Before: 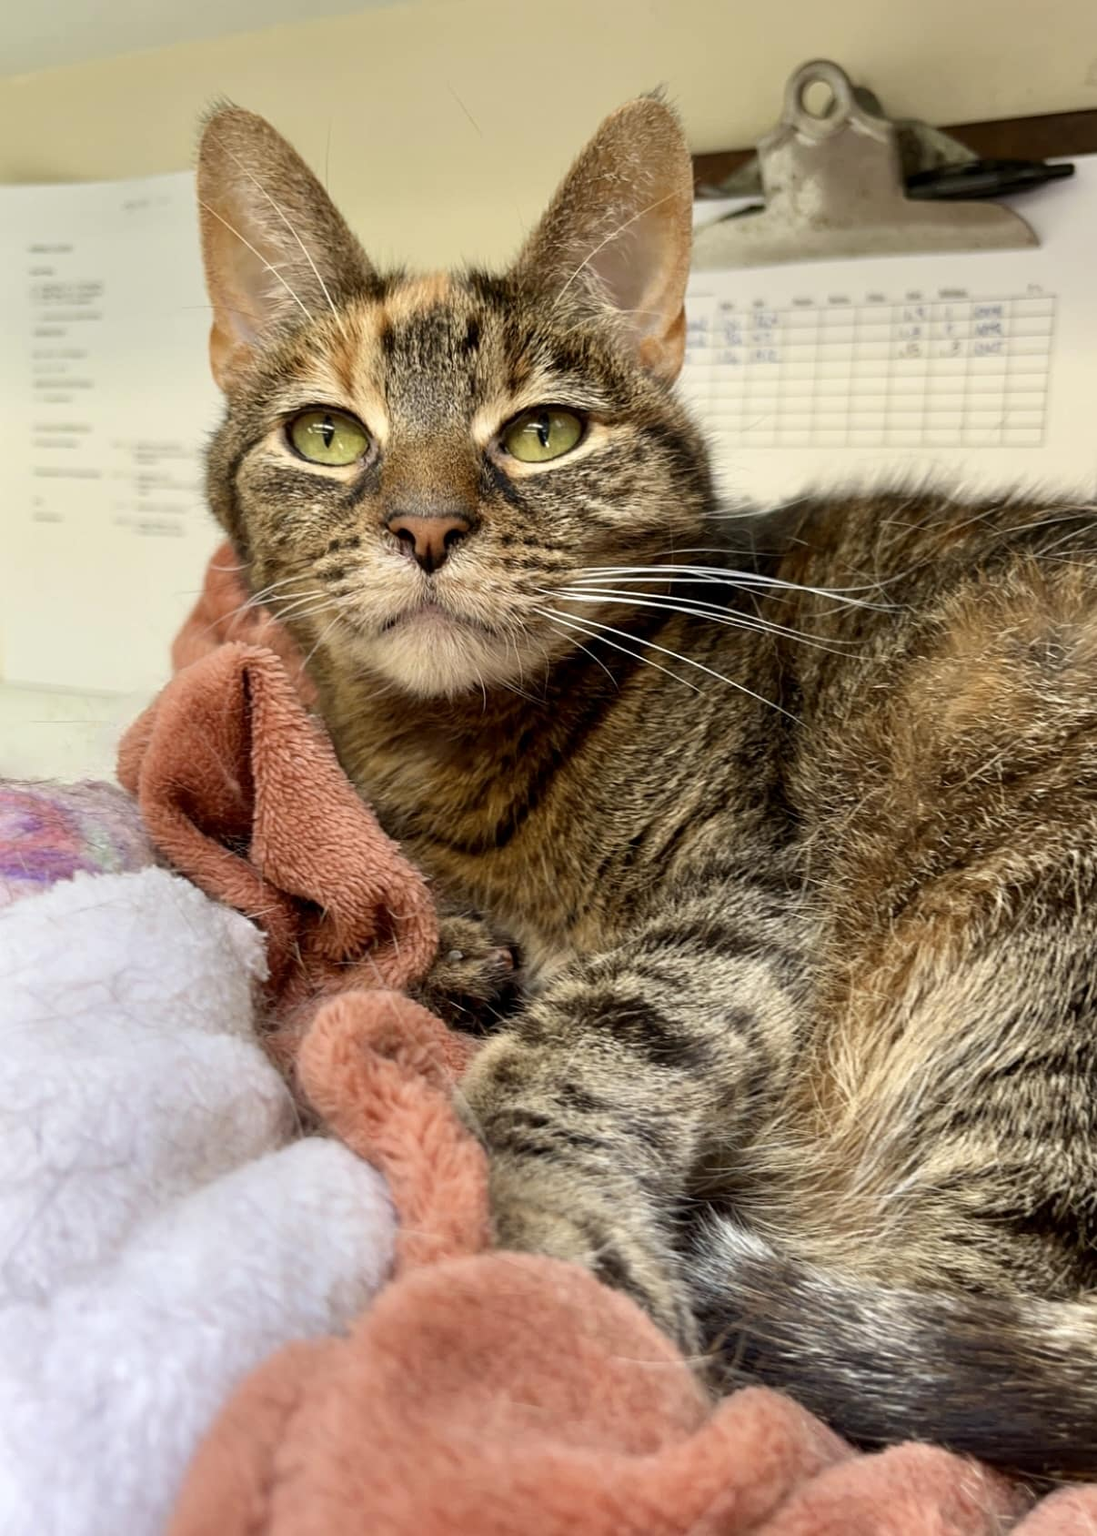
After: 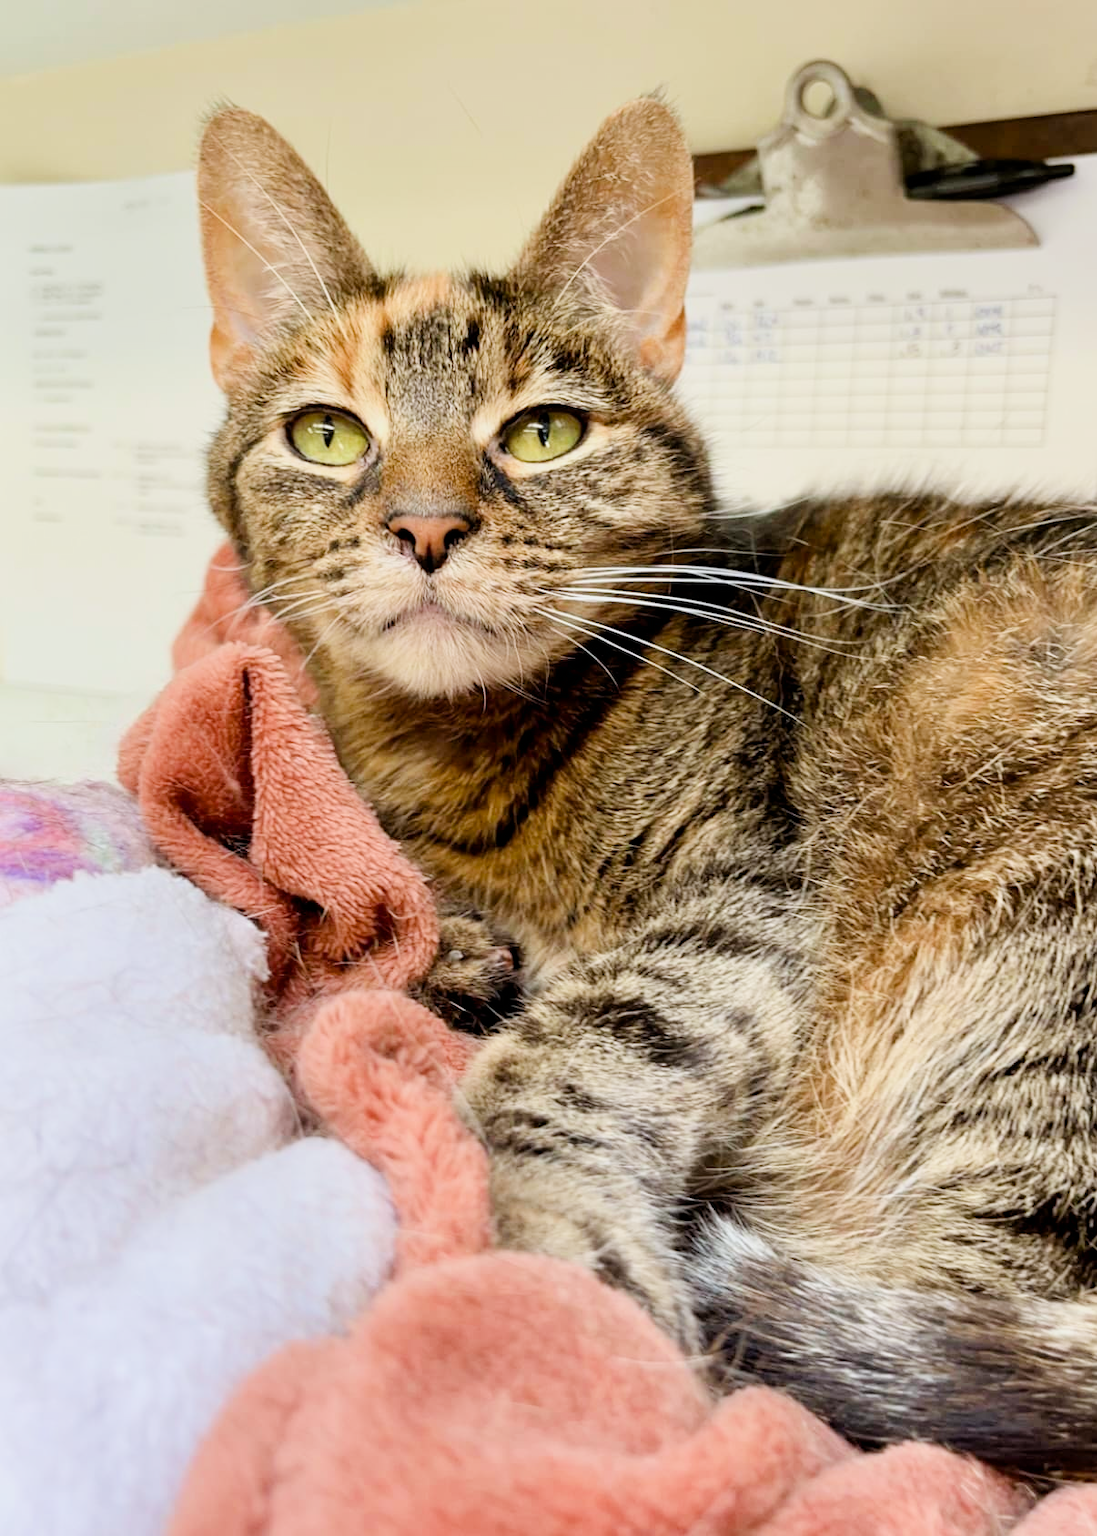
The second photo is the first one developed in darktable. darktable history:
white balance: red 0.983, blue 1.036
filmic rgb: black relative exposure -7.65 EV, white relative exposure 4.56 EV, hardness 3.61
exposure: black level correction 0.001, exposure 0.955 EV, compensate exposure bias true, compensate highlight preservation false
